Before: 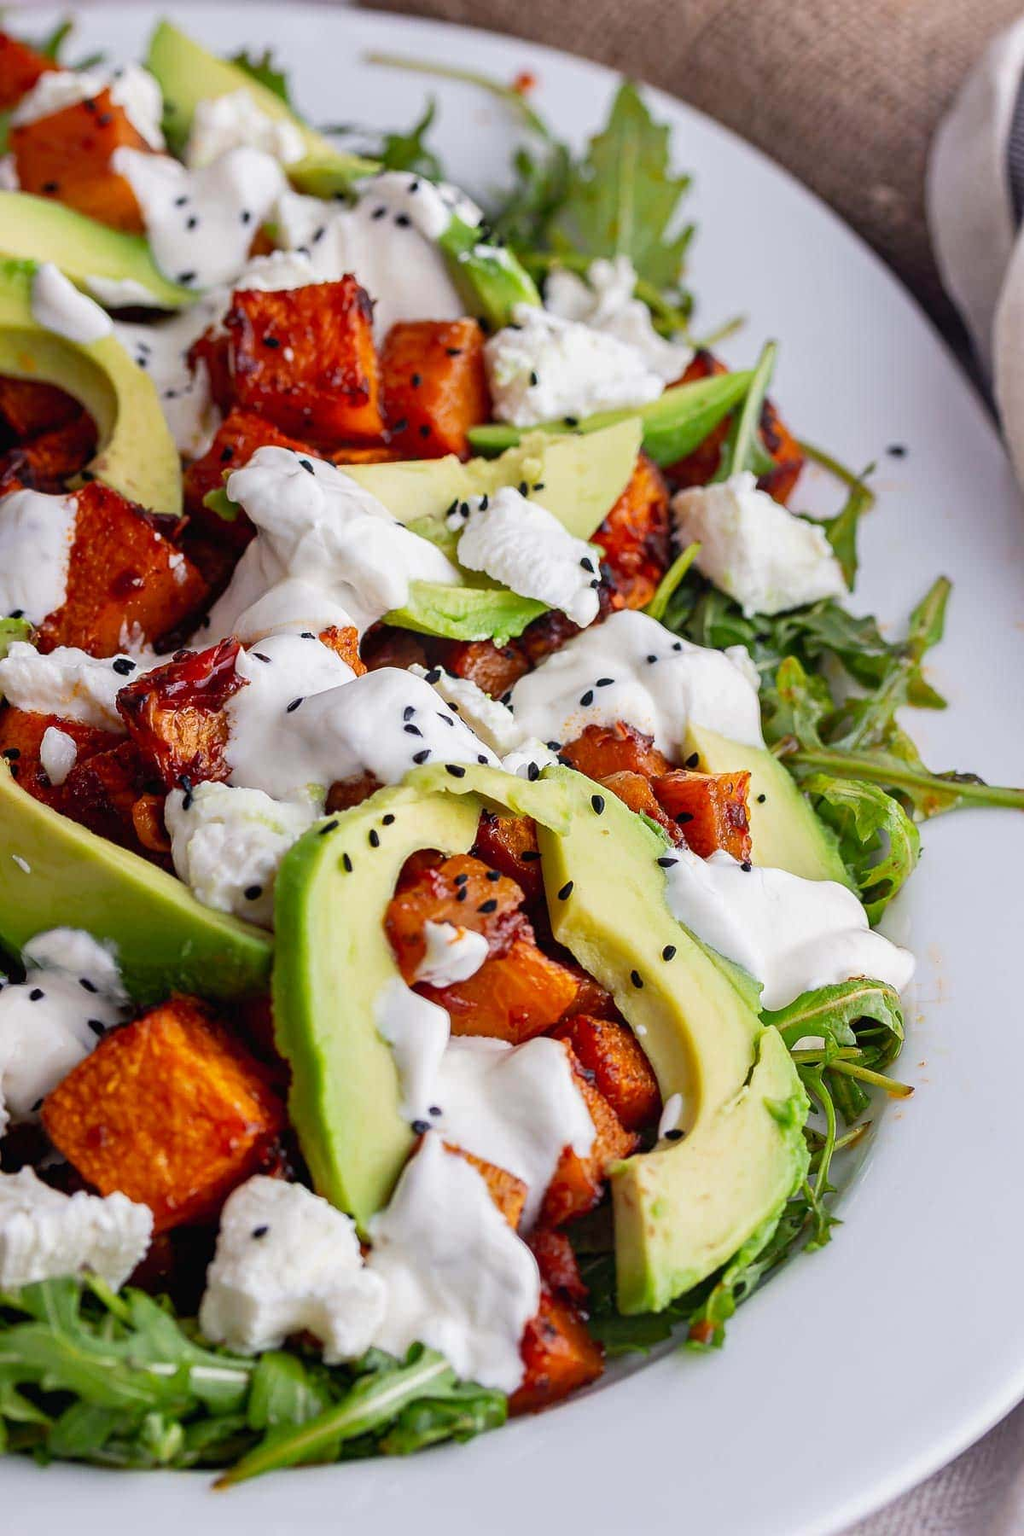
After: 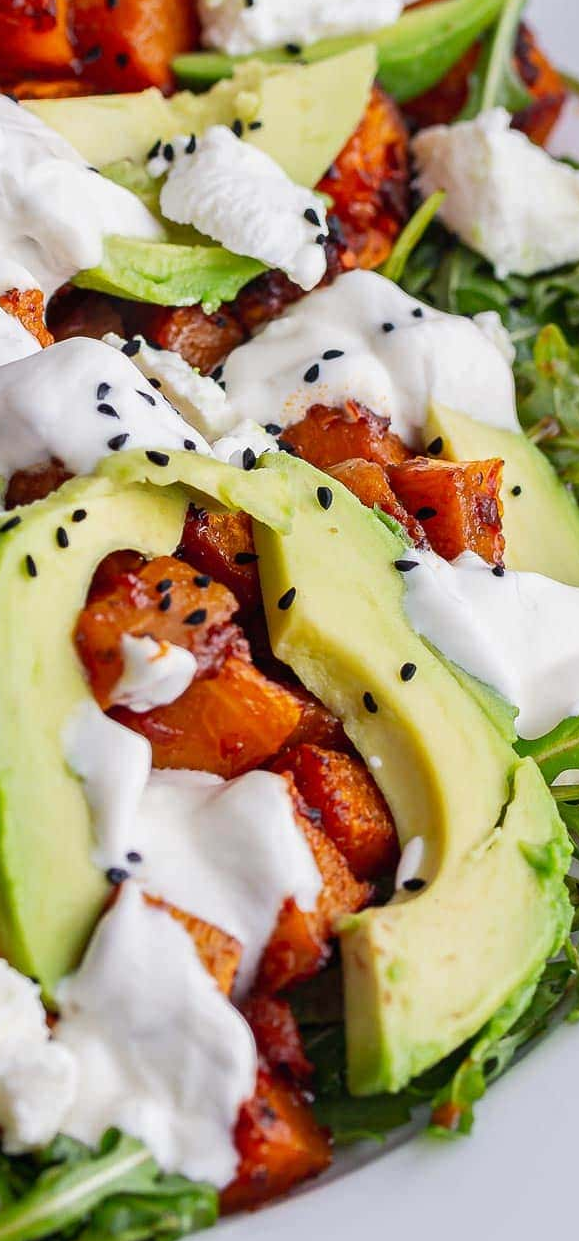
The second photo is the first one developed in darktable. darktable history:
crop: left 31.365%, top 24.774%, right 20.375%, bottom 6.273%
